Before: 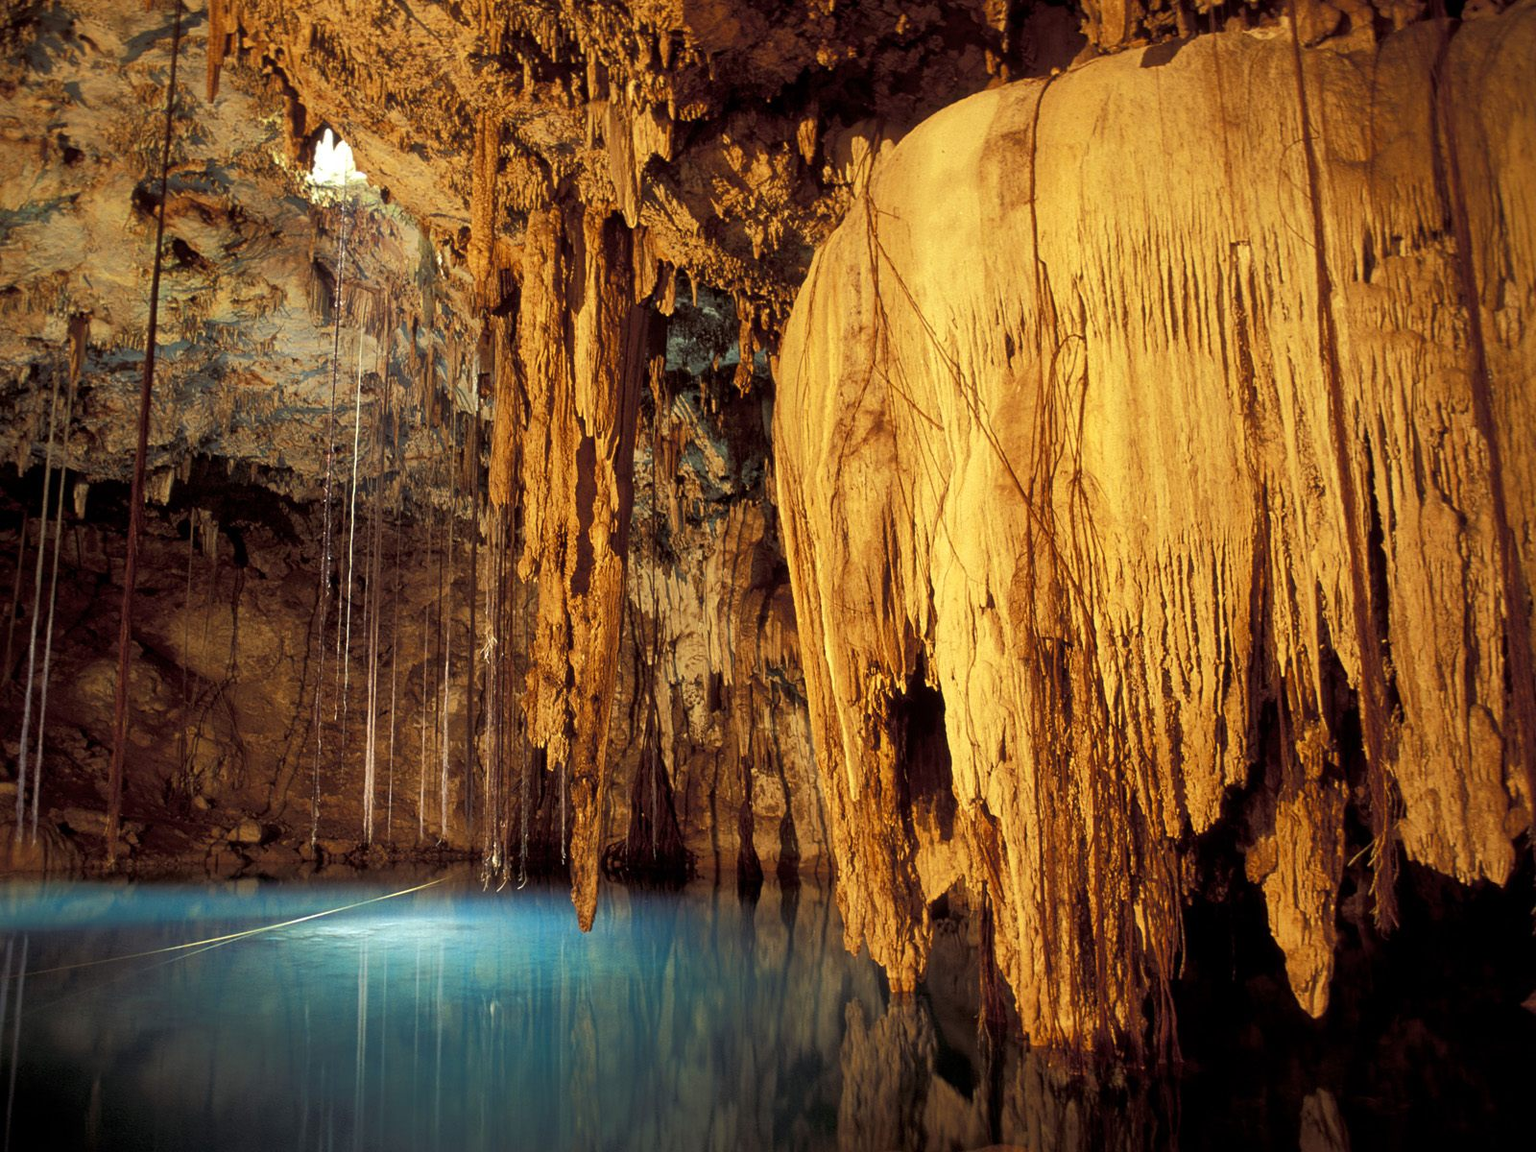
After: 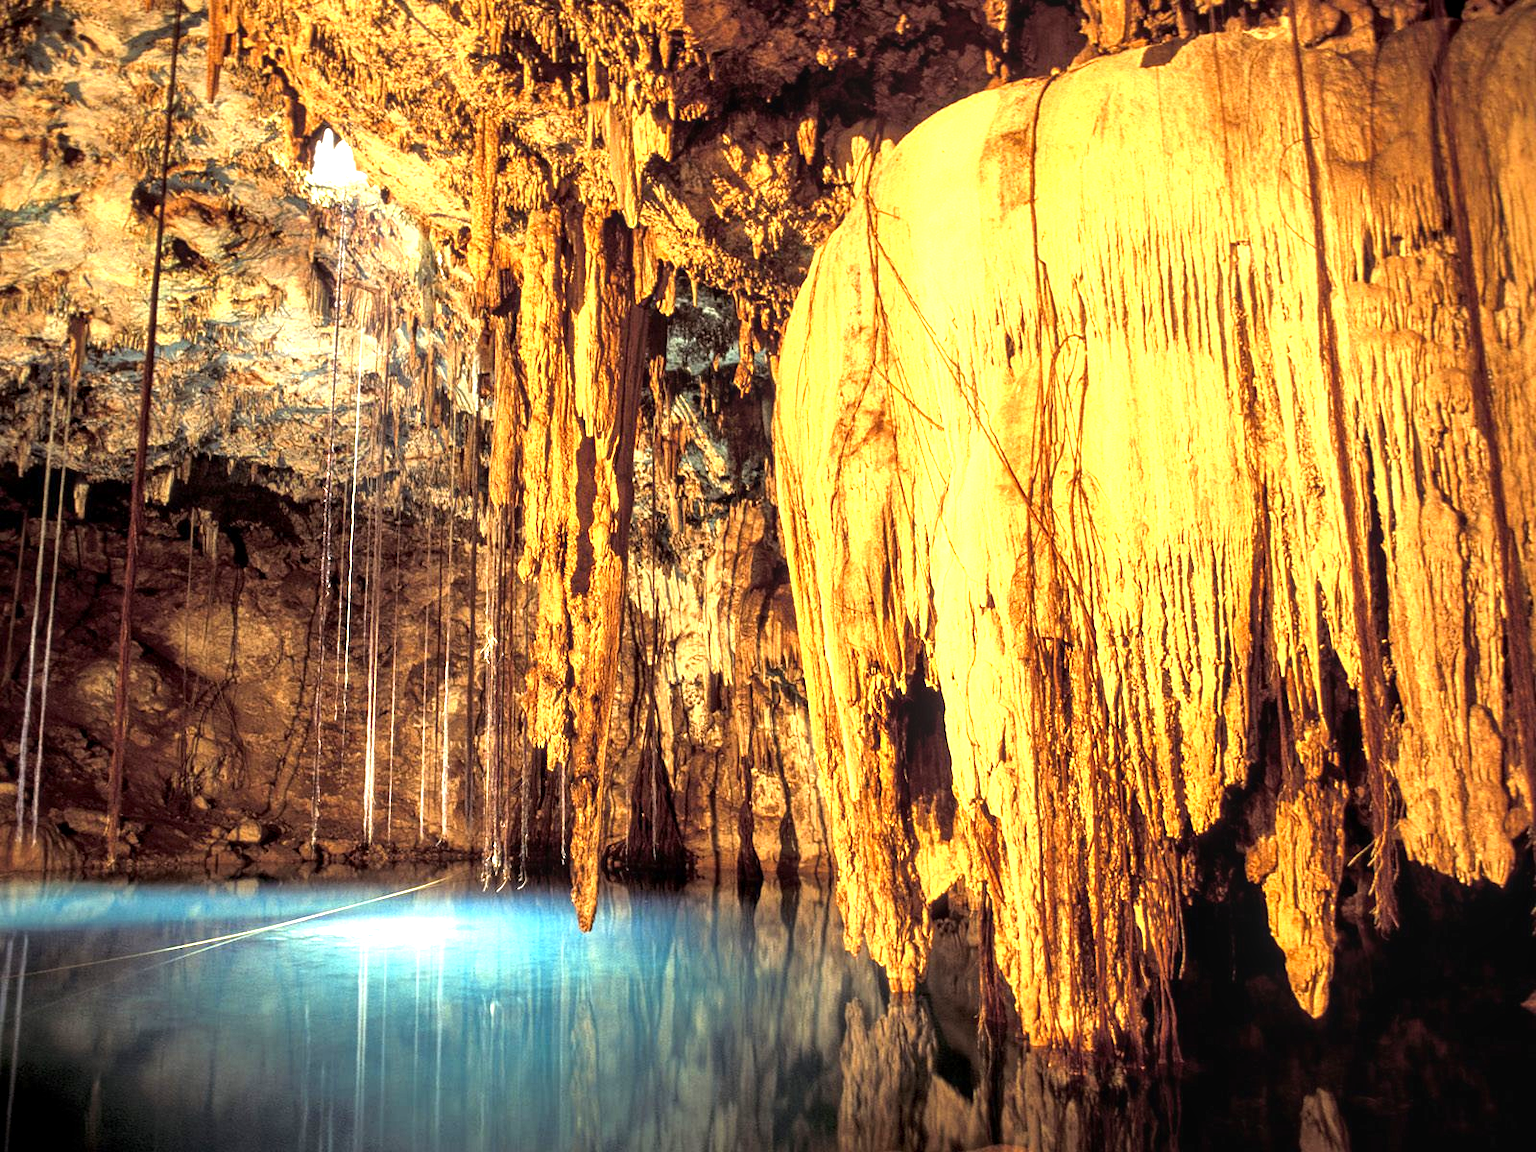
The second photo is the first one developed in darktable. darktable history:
exposure: black level correction 0, exposure 1.173 EV, compensate exposure bias true, compensate highlight preservation false
tone equalizer: -8 EV -0.417 EV, -7 EV -0.389 EV, -6 EV -0.333 EV, -5 EV -0.222 EV, -3 EV 0.222 EV, -2 EV 0.333 EV, -1 EV 0.389 EV, +0 EV 0.417 EV, edges refinement/feathering 500, mask exposure compensation -1.57 EV, preserve details no
local contrast: on, module defaults
